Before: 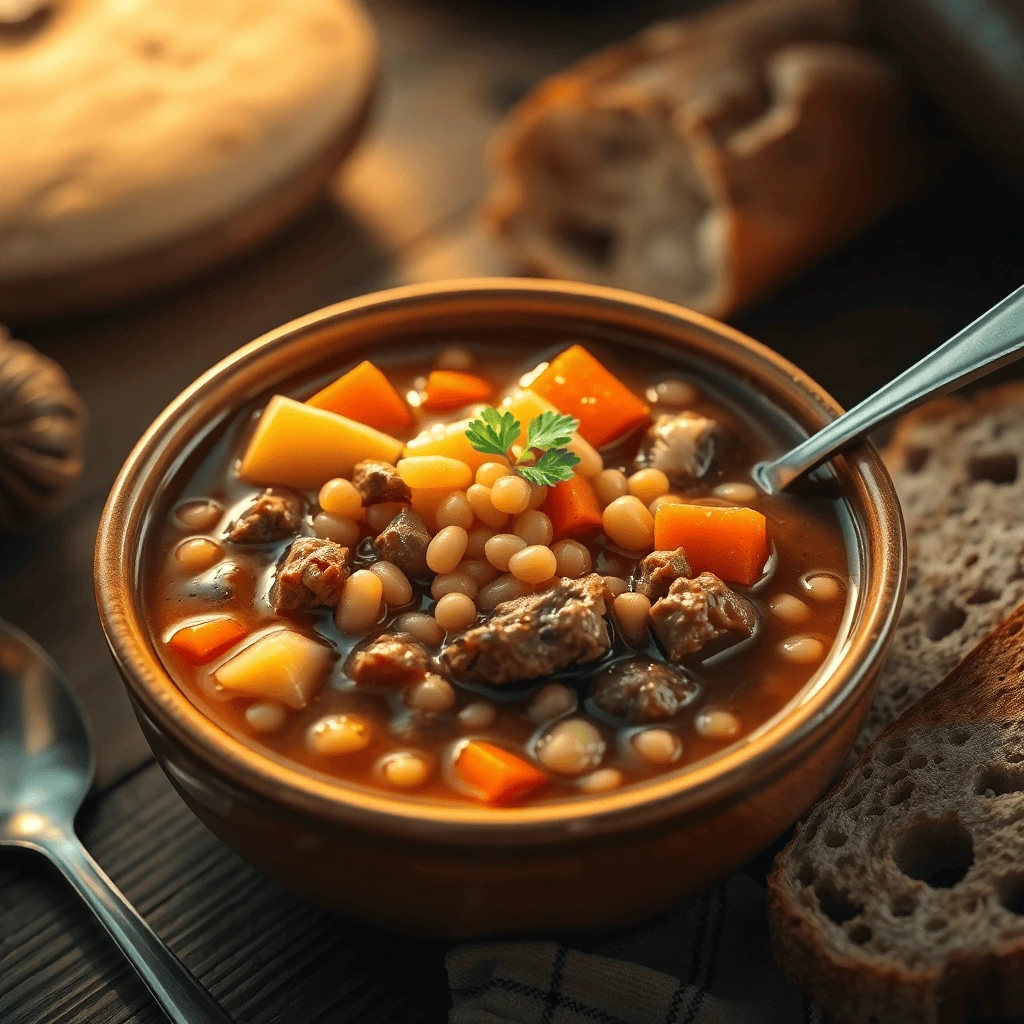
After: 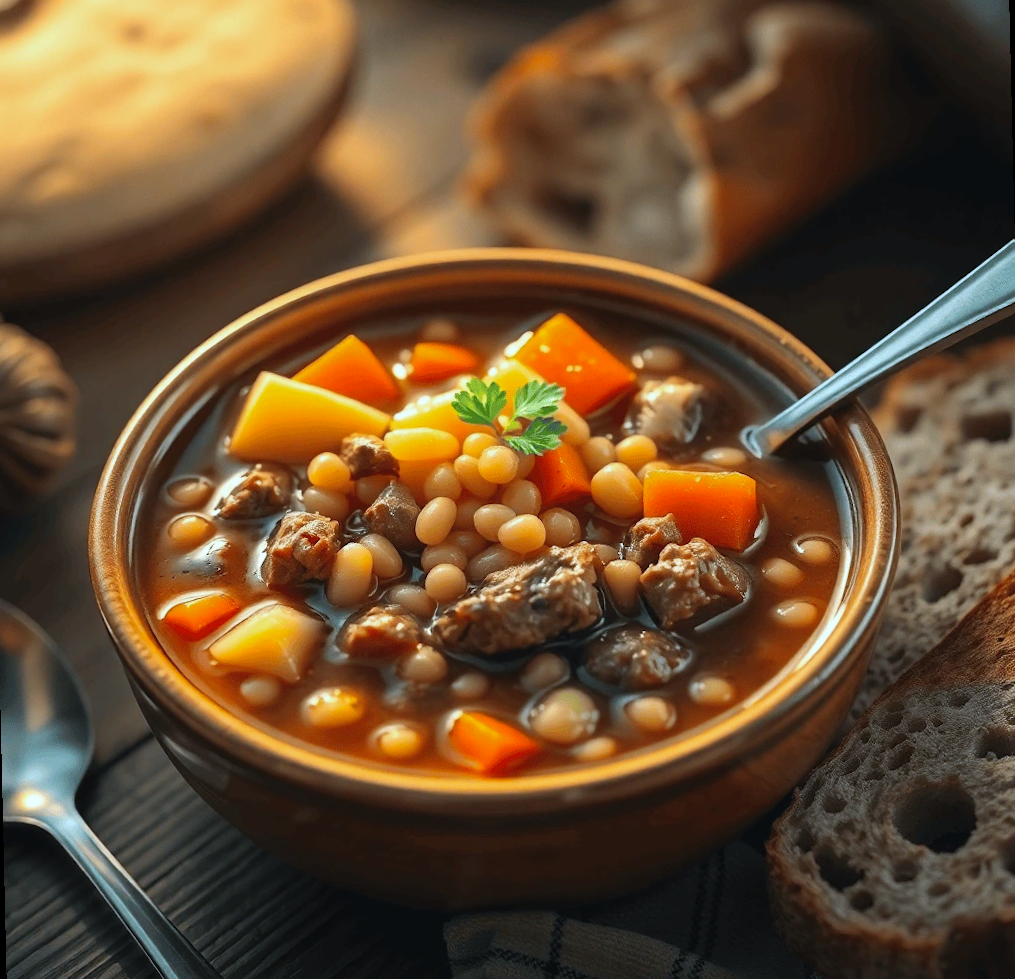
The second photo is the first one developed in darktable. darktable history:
white balance: red 0.926, green 1.003, blue 1.133
rotate and perspective: rotation -1.32°, lens shift (horizontal) -0.031, crop left 0.015, crop right 0.985, crop top 0.047, crop bottom 0.982
contrast brightness saturation: contrast 0.03, brightness 0.06, saturation 0.13
